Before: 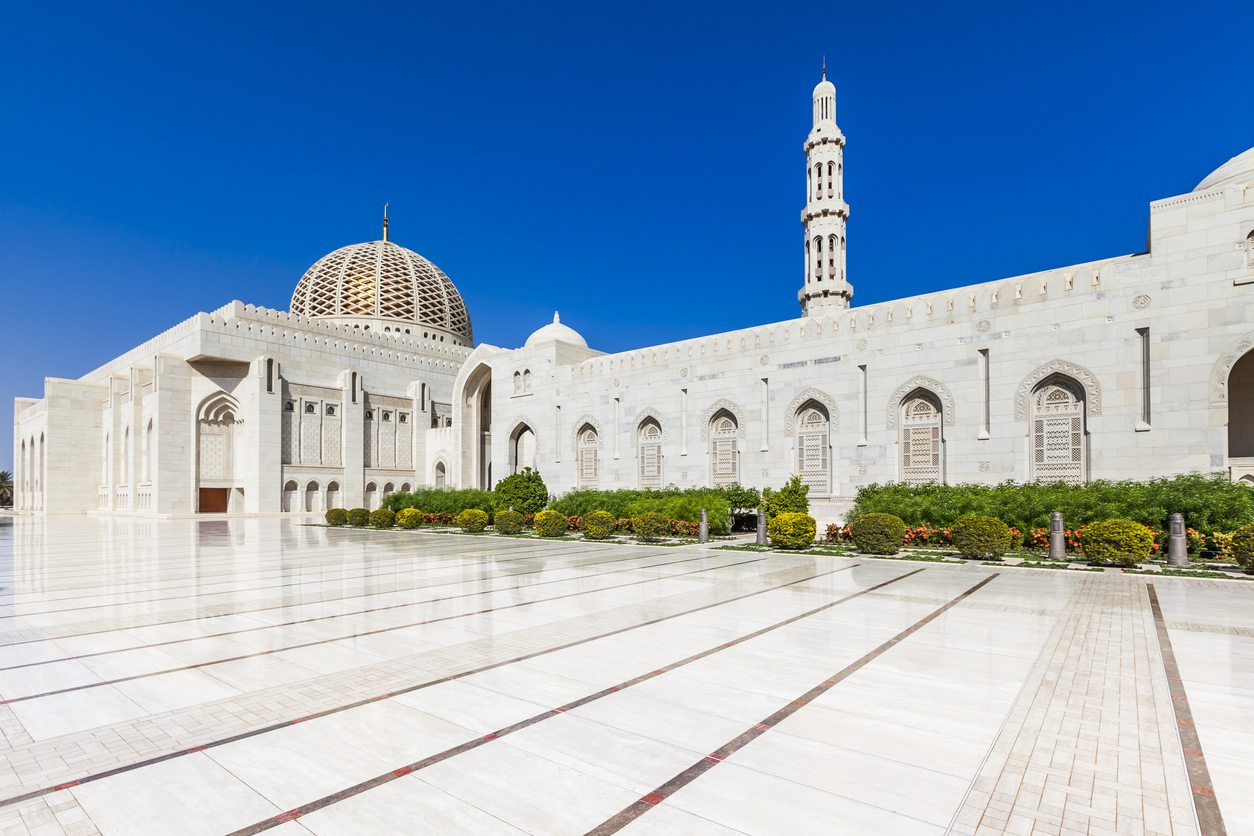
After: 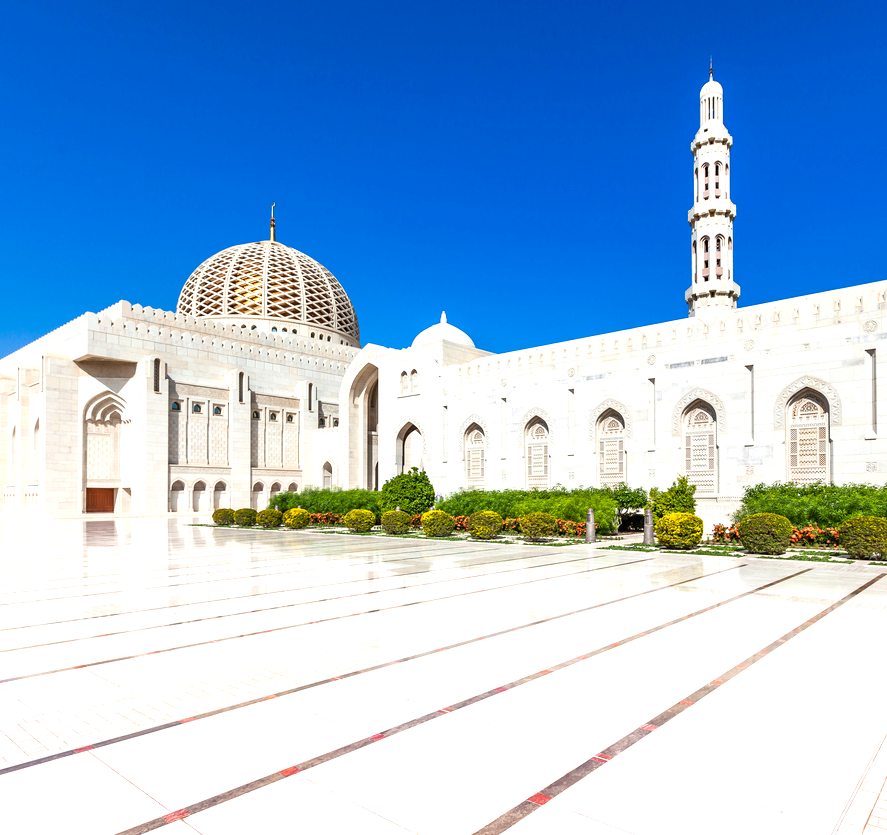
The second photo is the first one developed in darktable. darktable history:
exposure: exposure 0.556 EV, compensate highlight preservation false
crop and rotate: left 9.061%, right 20.142%
